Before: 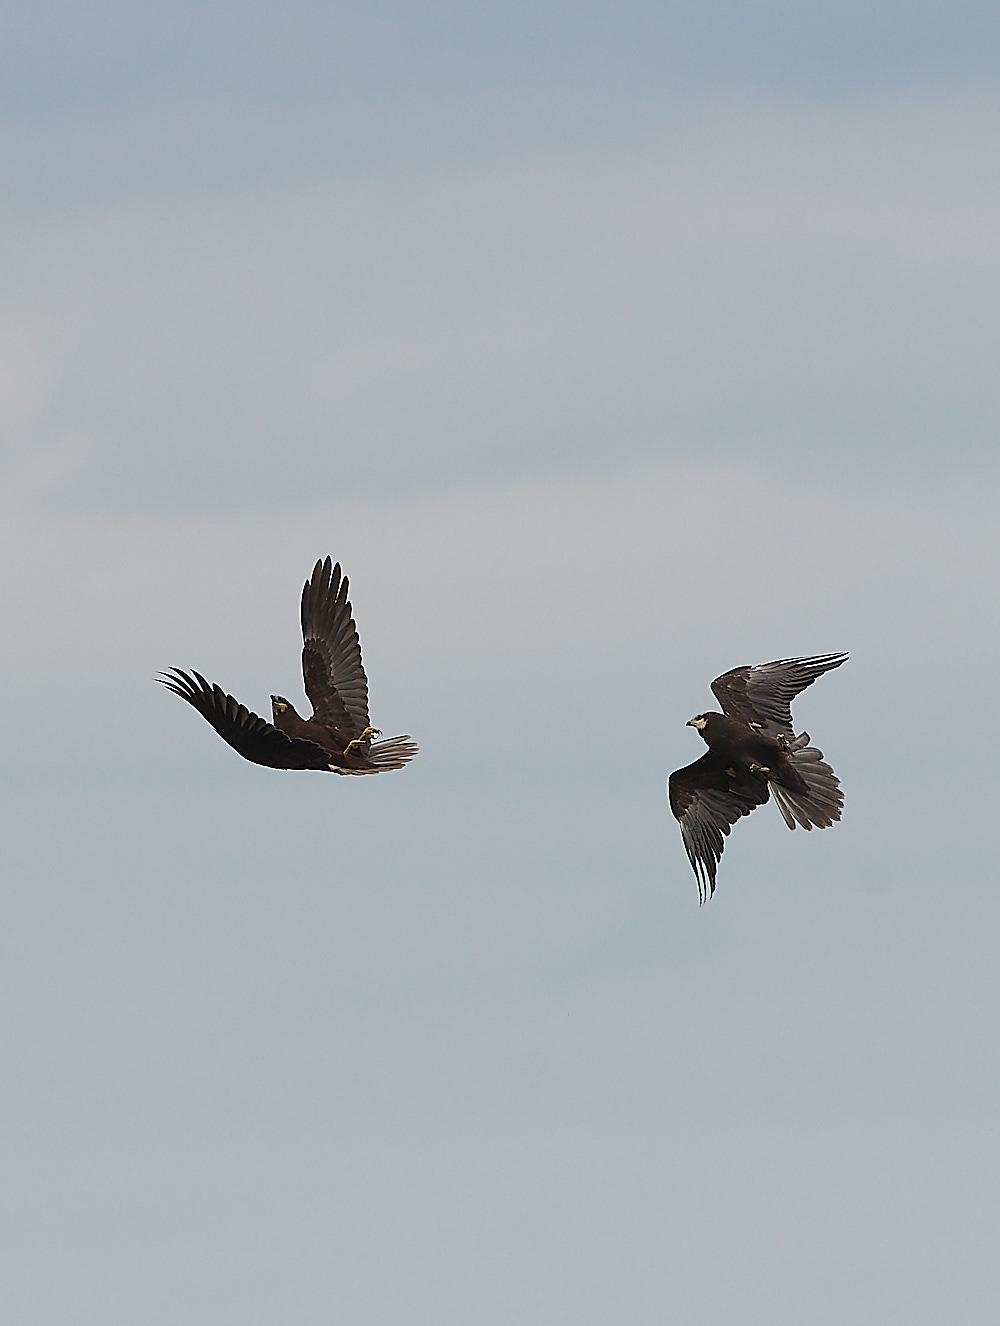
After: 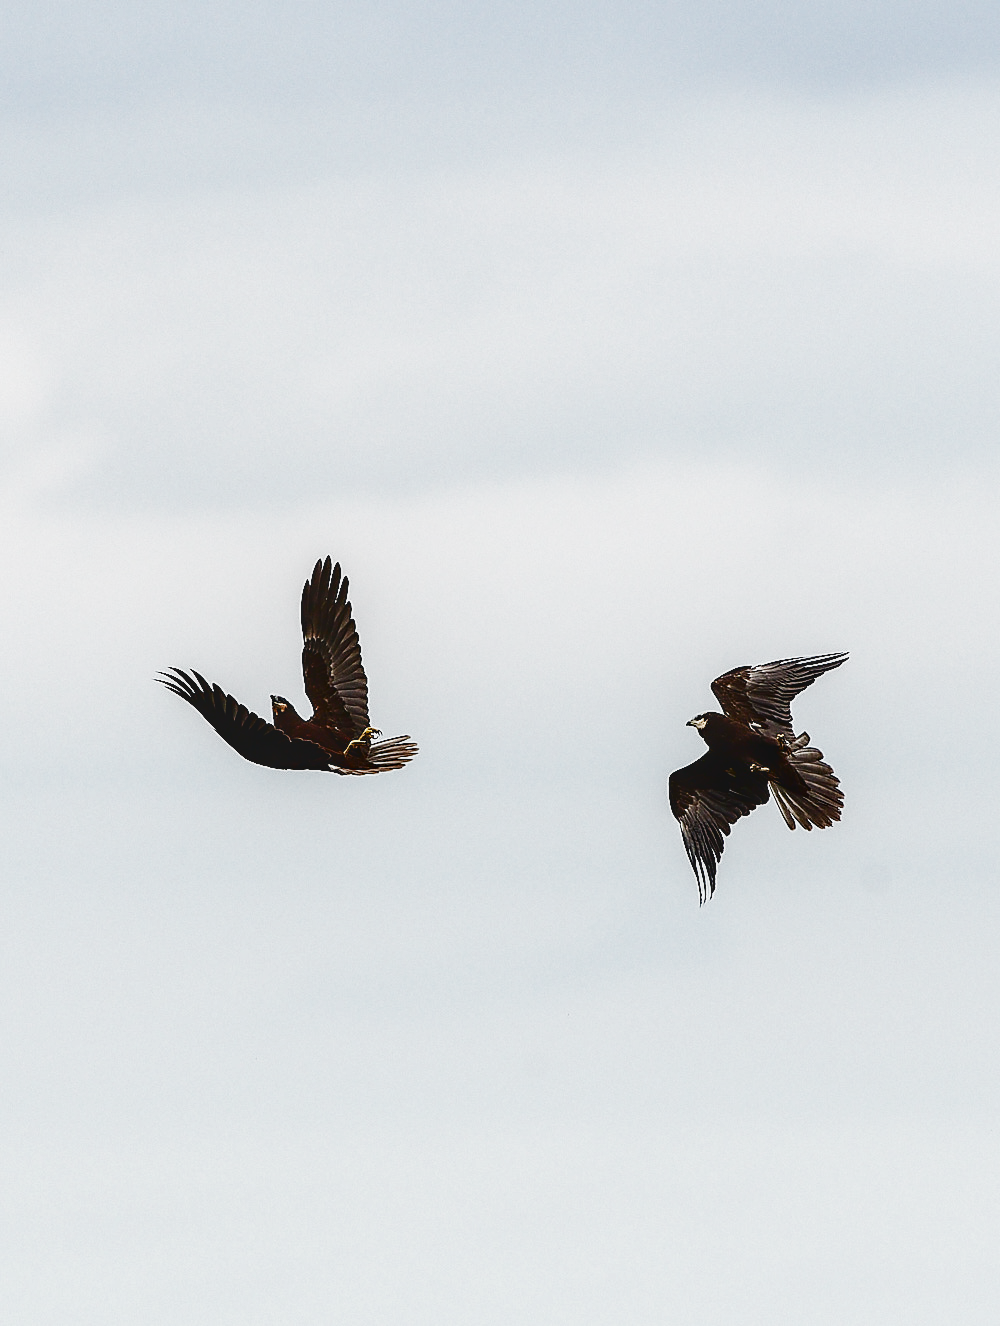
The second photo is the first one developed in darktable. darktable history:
local contrast: detail 130%
base curve: curves: ch0 [(0, 0) (0.007, 0.004) (0.027, 0.03) (0.046, 0.07) (0.207, 0.54) (0.442, 0.872) (0.673, 0.972) (1, 1)], preserve colors none
contrast brightness saturation: brightness -0.53
